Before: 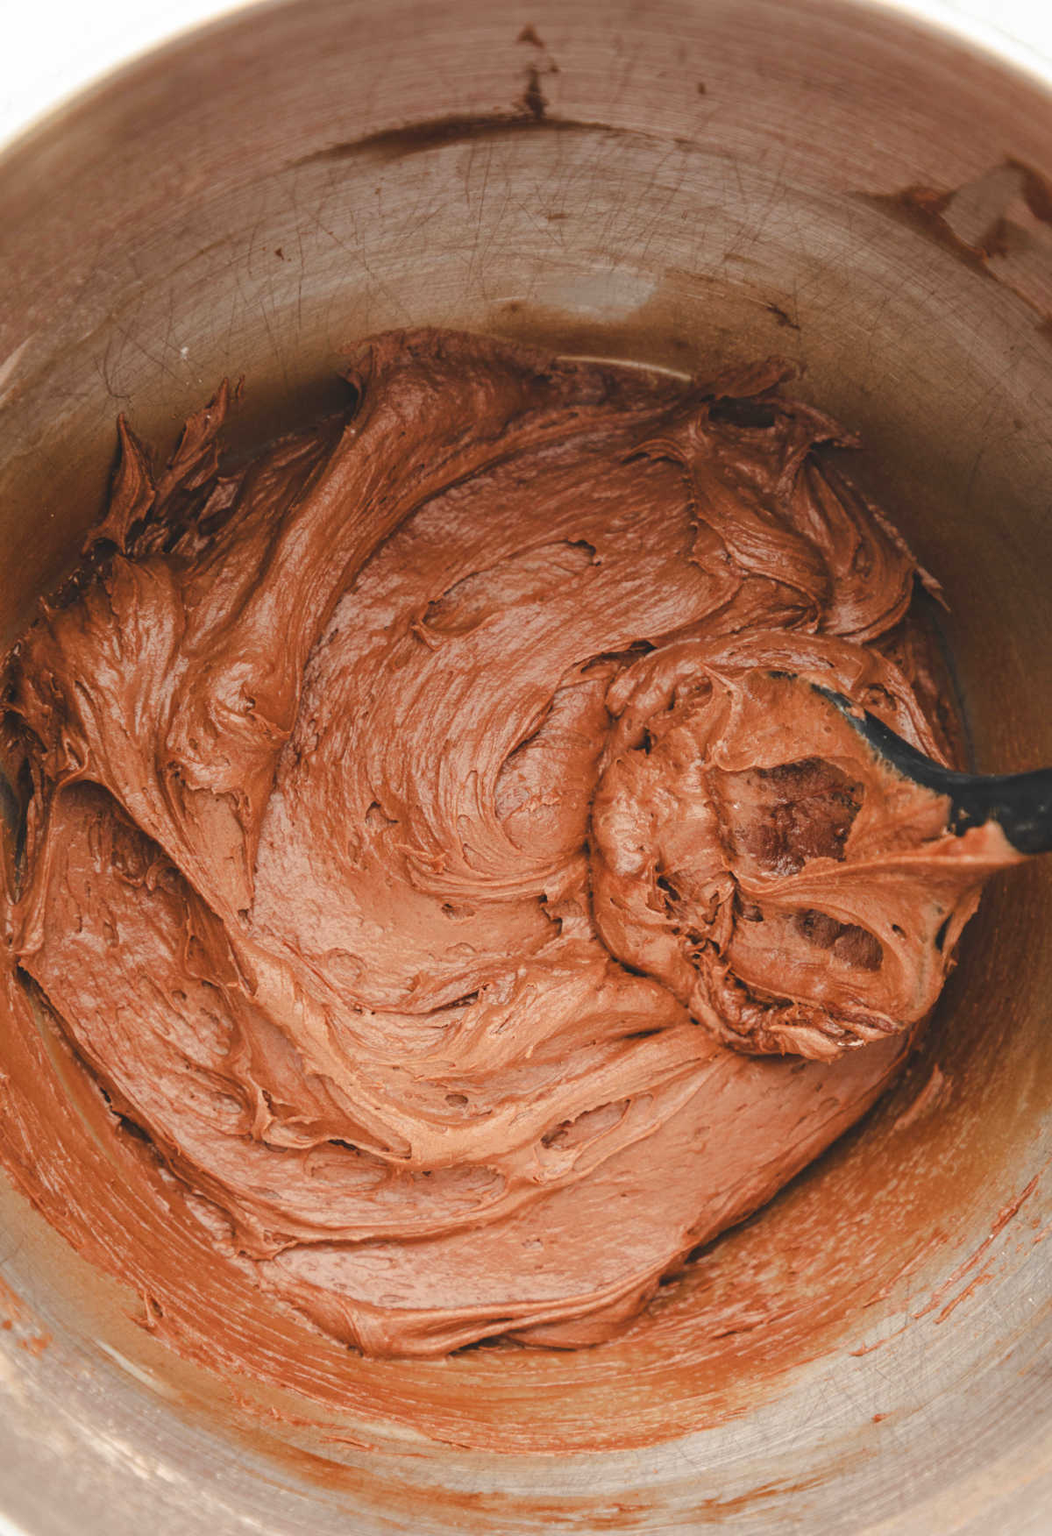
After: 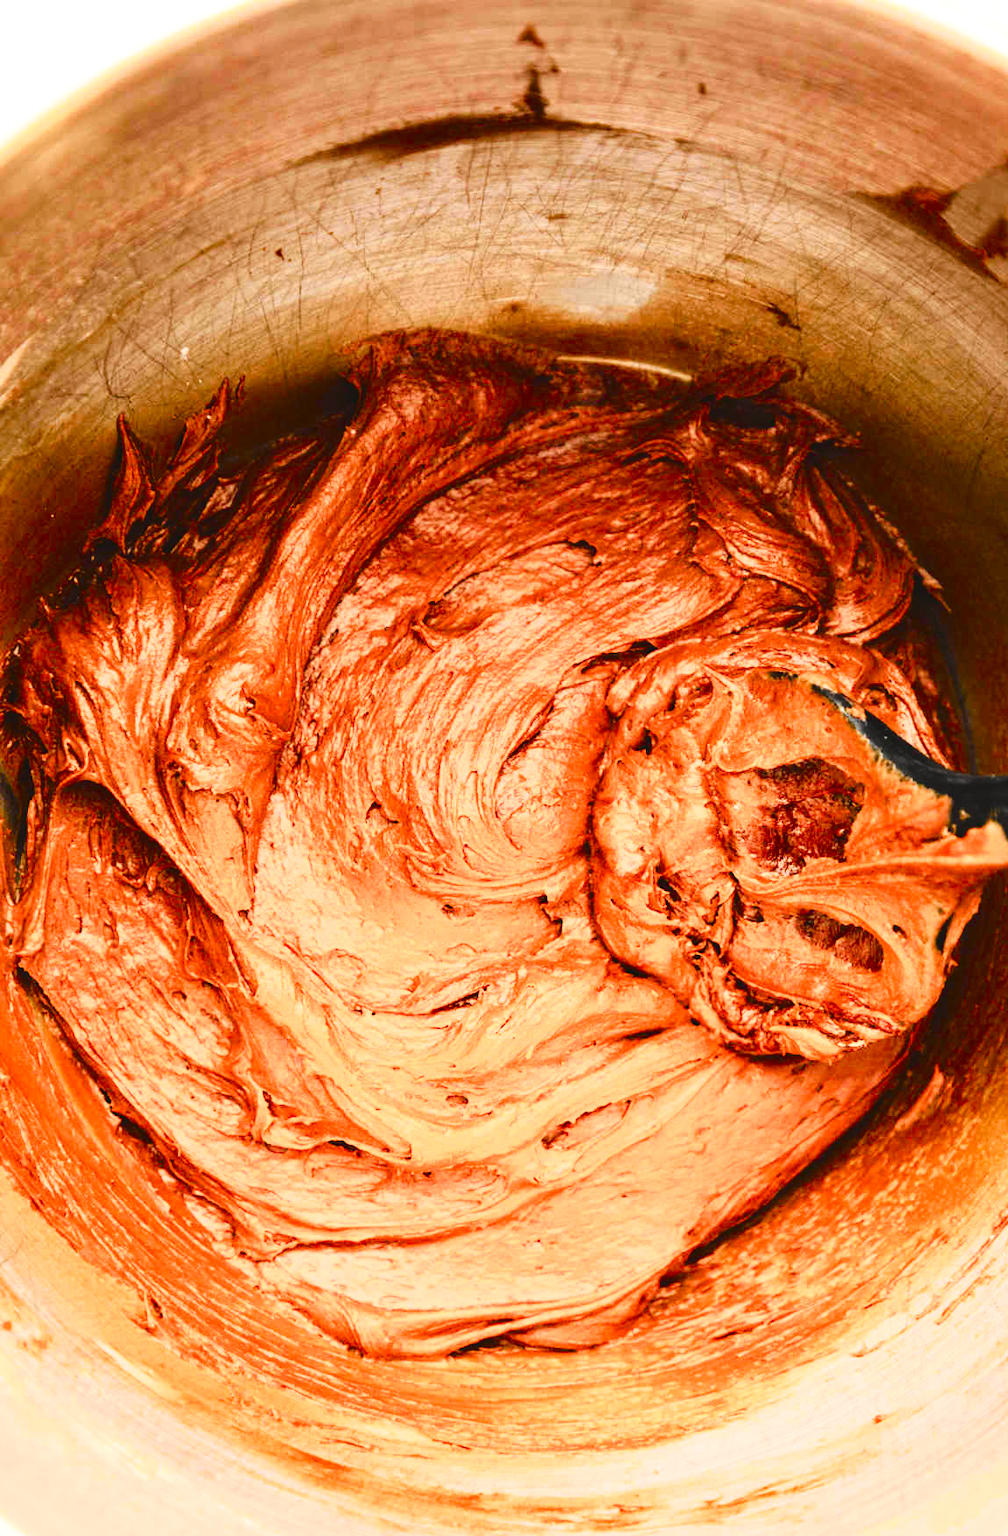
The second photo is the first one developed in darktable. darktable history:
crop: right 4.145%, bottom 0.031%
contrast brightness saturation: contrast 0.28
exposure: black level correction 0, exposure 0.498 EV, compensate exposure bias true, compensate highlight preservation false
color balance rgb: shadows lift › chroma 1.877%, shadows lift › hue 261.79°, perceptual saturation grading › global saturation 20%, perceptual saturation grading › highlights -25.477%, perceptual saturation grading › shadows 50.257%, global vibrance 9.176%
tone curve: curves: ch0 [(0, 0.021) (0.049, 0.044) (0.157, 0.131) (0.359, 0.419) (0.469, 0.544) (0.634, 0.722) (0.839, 0.909) (0.998, 0.978)]; ch1 [(0, 0) (0.437, 0.408) (0.472, 0.47) (0.502, 0.503) (0.527, 0.53) (0.564, 0.573) (0.614, 0.654) (0.669, 0.748) (0.859, 0.899) (1, 1)]; ch2 [(0, 0) (0.33, 0.301) (0.421, 0.443) (0.487, 0.504) (0.502, 0.509) (0.535, 0.537) (0.565, 0.595) (0.608, 0.667) (1, 1)], color space Lab, independent channels, preserve colors none
